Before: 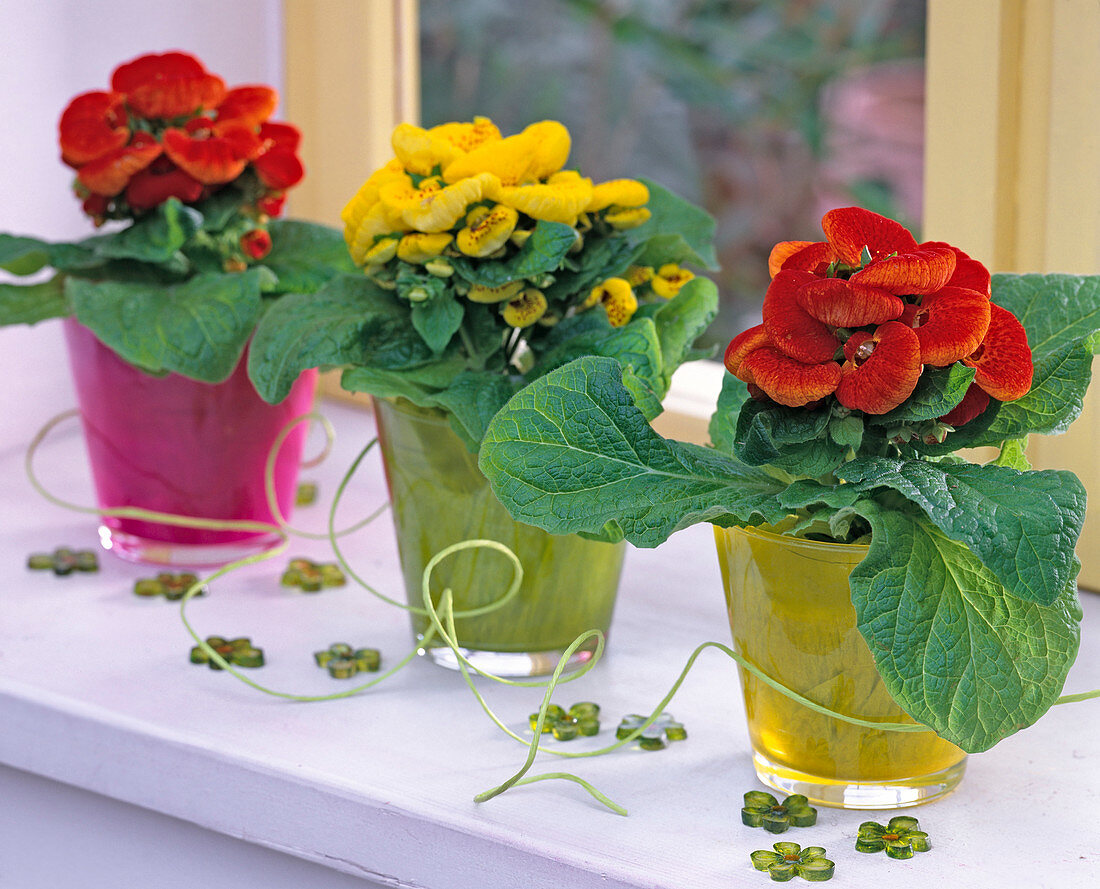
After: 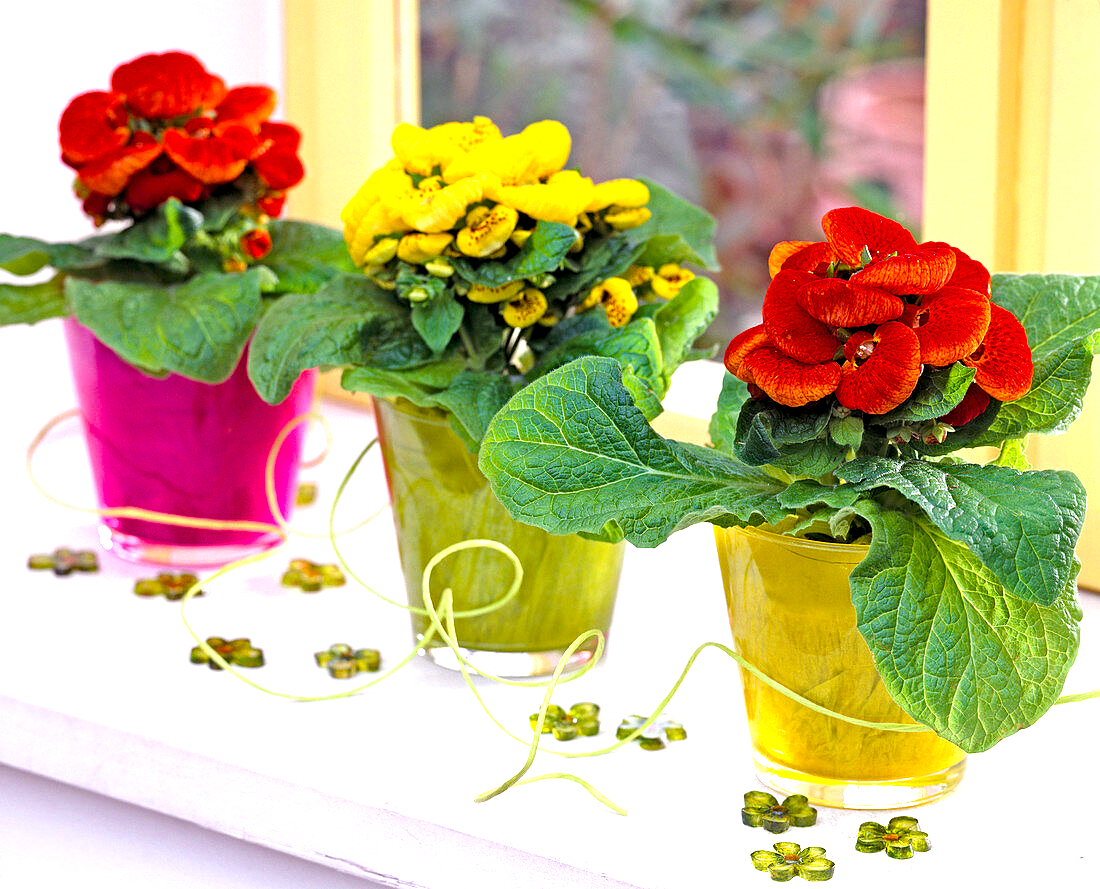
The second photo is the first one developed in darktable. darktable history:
color balance rgb: shadows lift › luminance -21.66%, shadows lift › chroma 8.98%, shadows lift › hue 283.37°, power › chroma 1.55%, power › hue 25.59°, highlights gain › luminance 6.08%, highlights gain › chroma 2.55%, highlights gain › hue 90°, global offset › luminance -0.87%, perceptual saturation grading › global saturation 27.49%, perceptual saturation grading › highlights -28.39%, perceptual saturation grading › mid-tones 15.22%, perceptual saturation grading › shadows 33.98%, perceptual brilliance grading › highlights 10%, perceptual brilliance grading › mid-tones 5%
exposure: exposure 0.6 EV, compensate highlight preservation false
